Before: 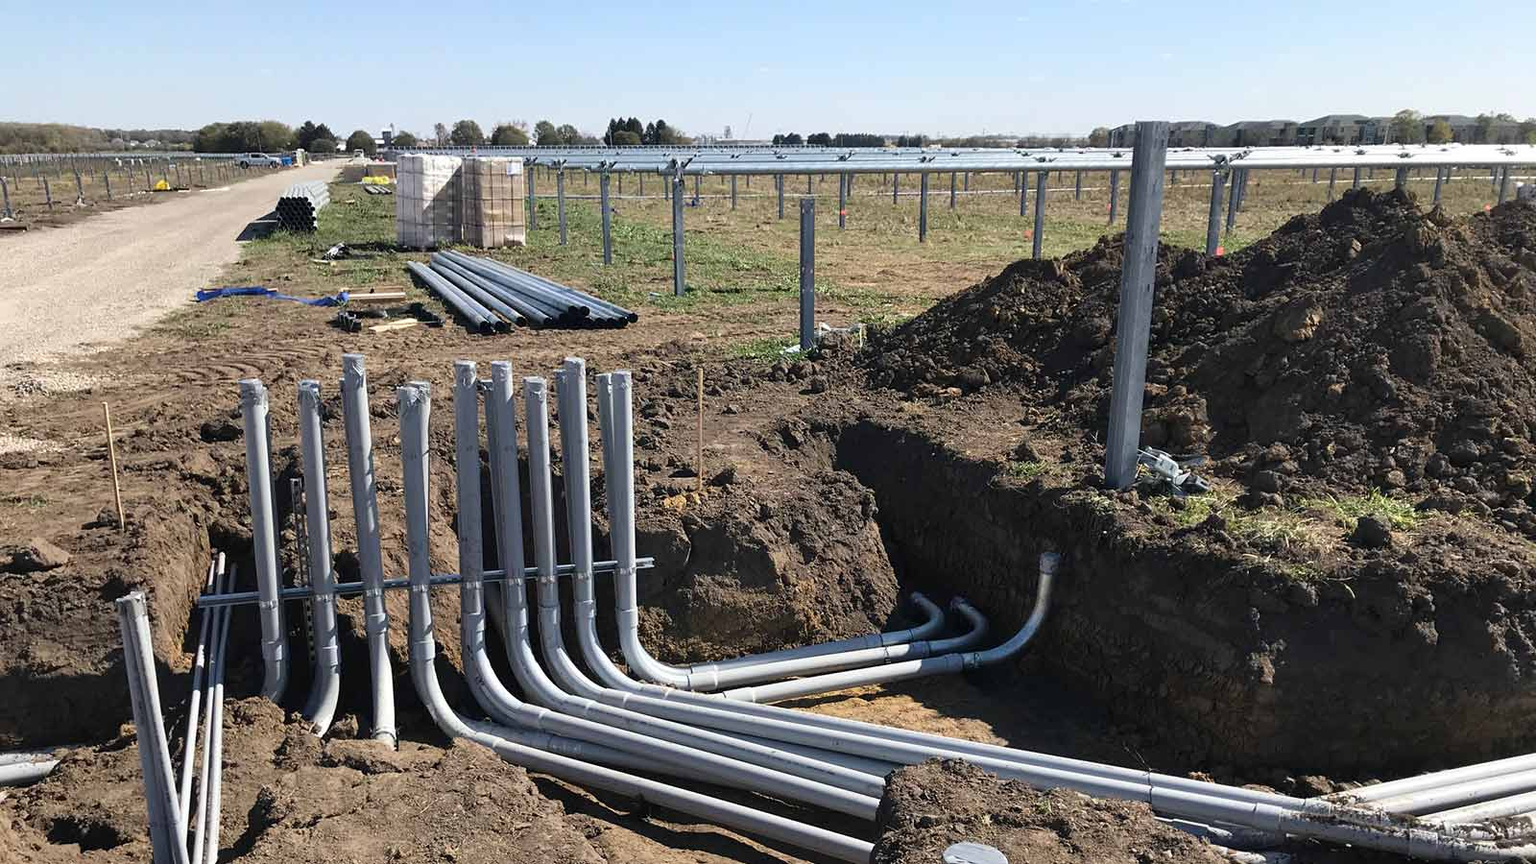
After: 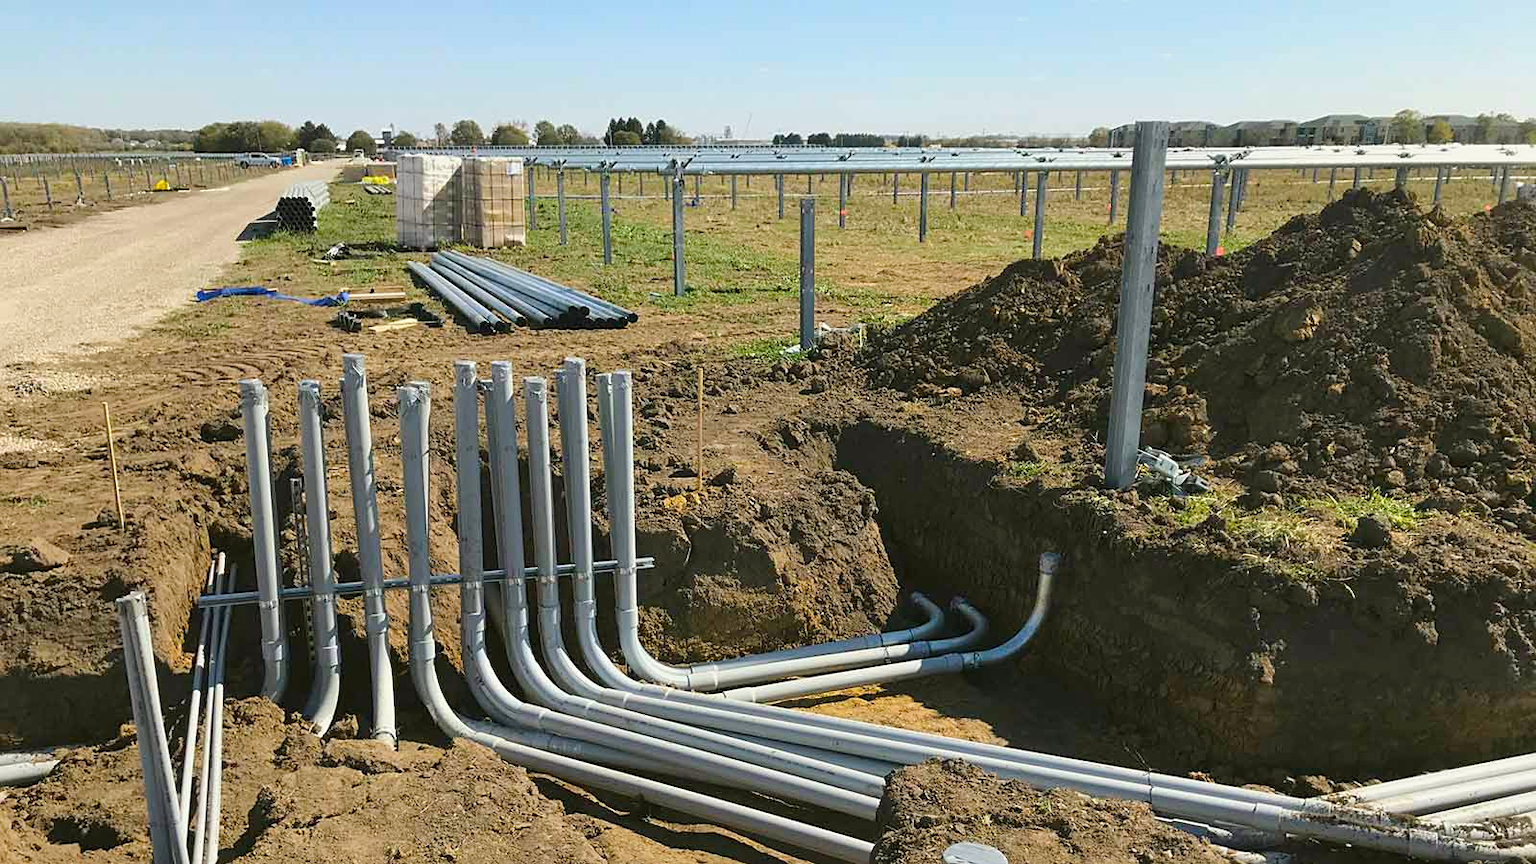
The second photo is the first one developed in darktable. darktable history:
color balance: mode lift, gamma, gain (sRGB), lift [1.04, 1, 1, 0.97], gamma [1.01, 1, 1, 0.97], gain [0.96, 1, 1, 0.97]
sharpen: amount 0.2
color balance rgb: perceptual saturation grading › global saturation 25%, perceptual brilliance grading › mid-tones 10%, perceptual brilliance grading › shadows 15%, global vibrance 20%
